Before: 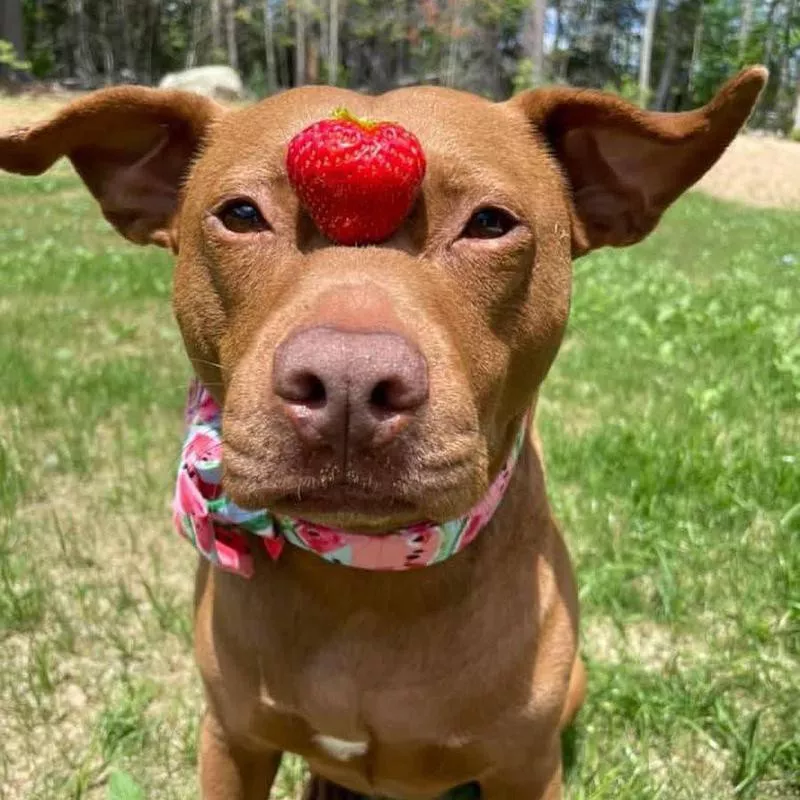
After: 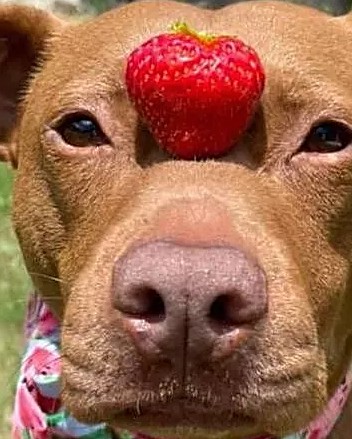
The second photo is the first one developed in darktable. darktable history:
sharpen: on, module defaults
crop: left 20.249%, top 10.841%, right 35.7%, bottom 34.215%
